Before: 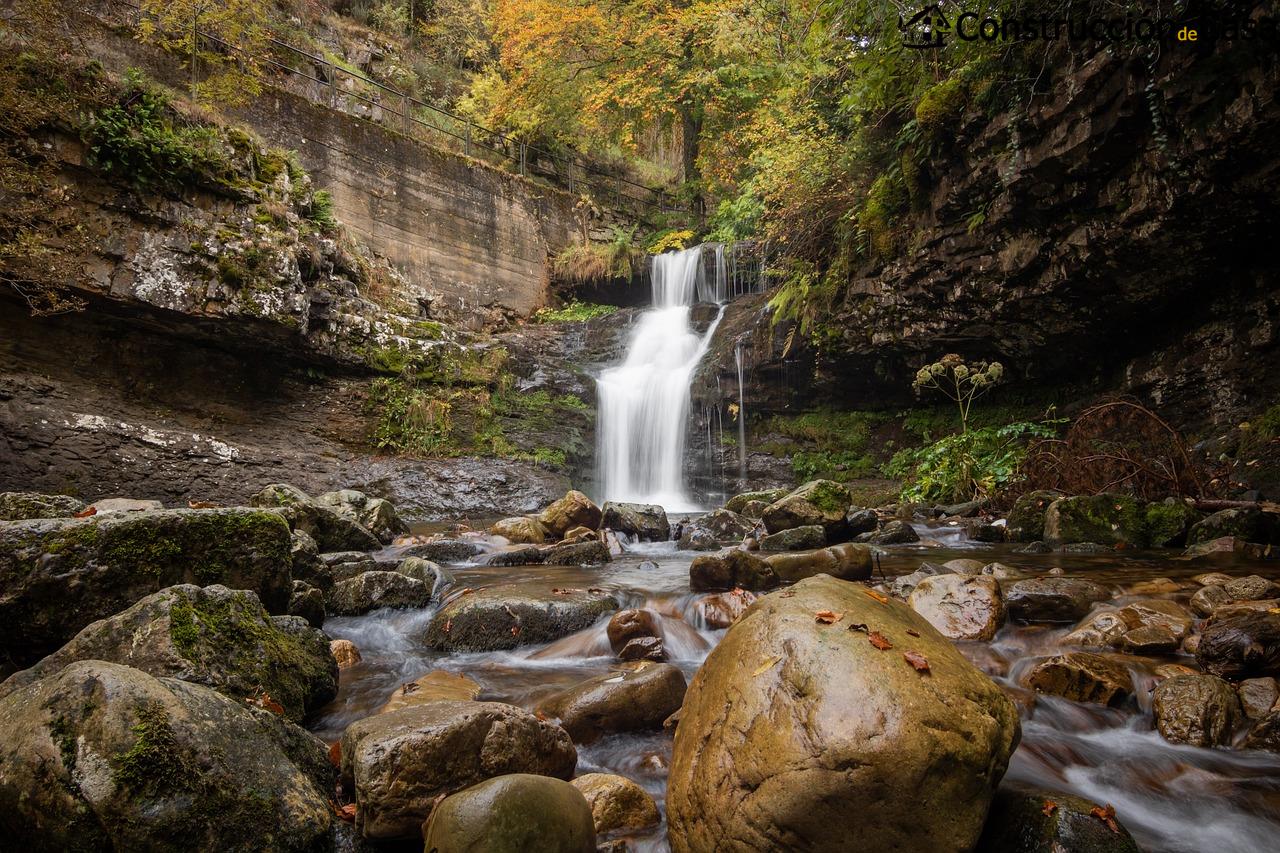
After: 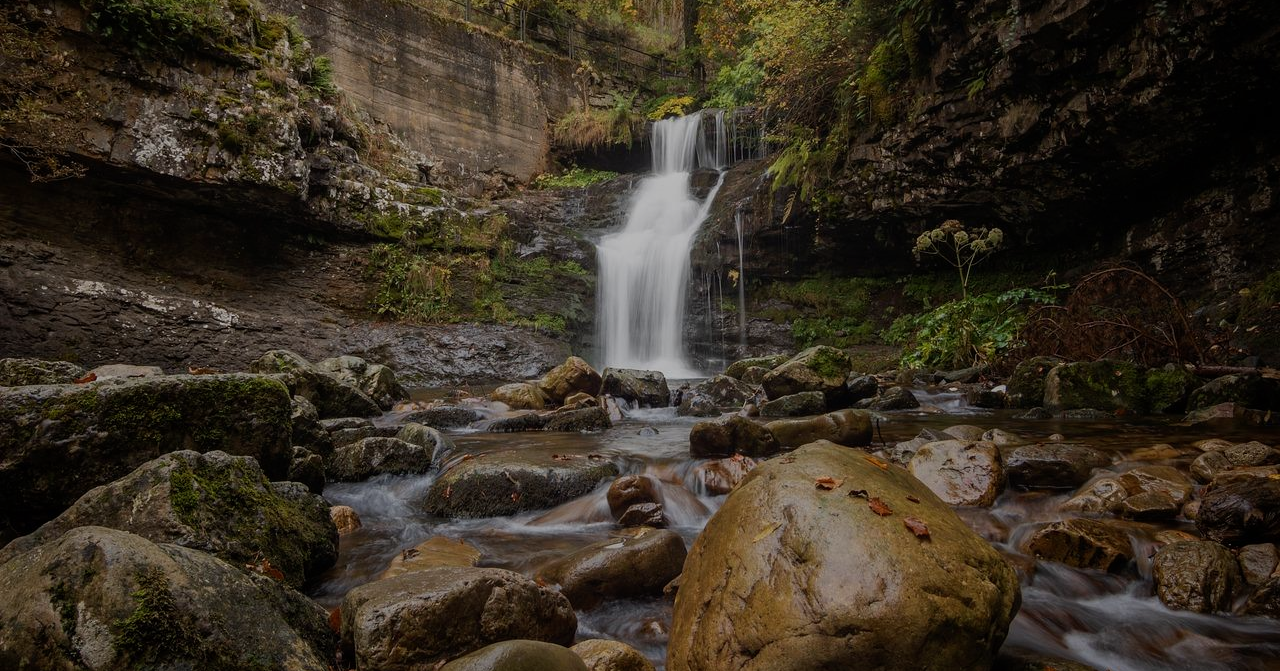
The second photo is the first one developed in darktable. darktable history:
crop and rotate: top 15.774%, bottom 5.506%
exposure: exposure -1 EV, compensate highlight preservation false
